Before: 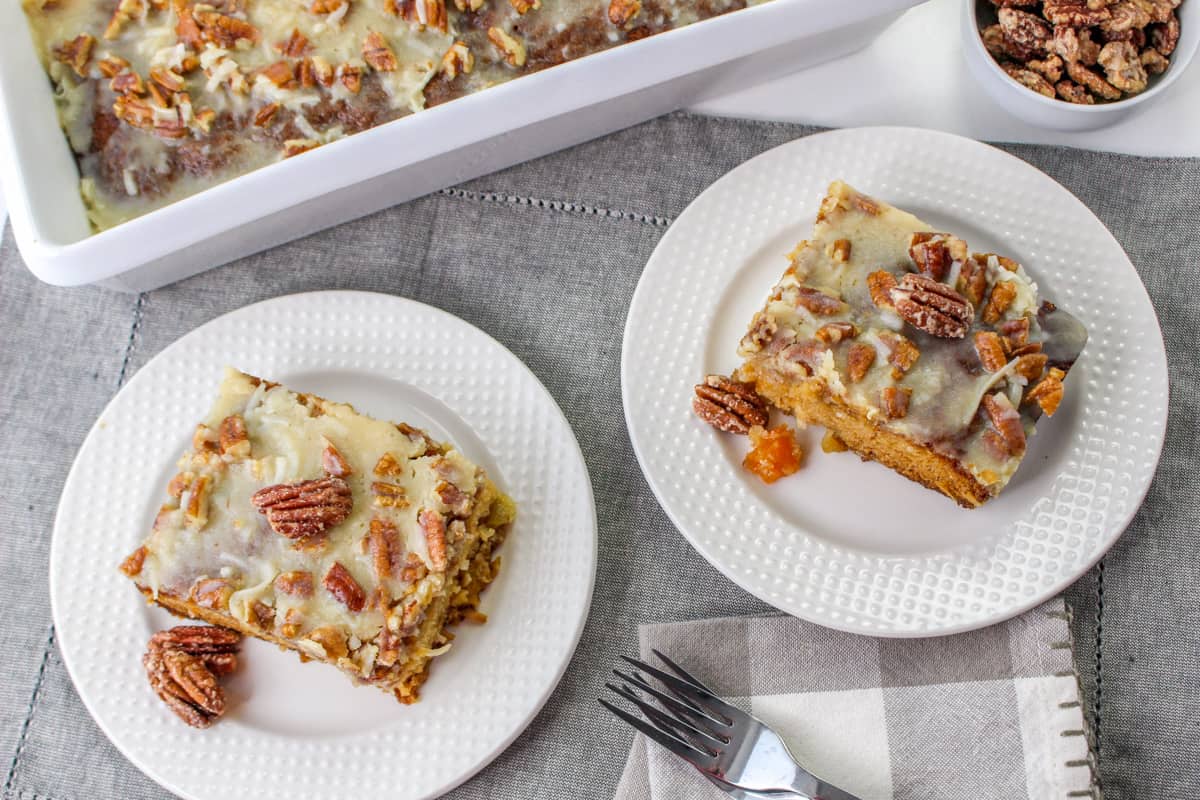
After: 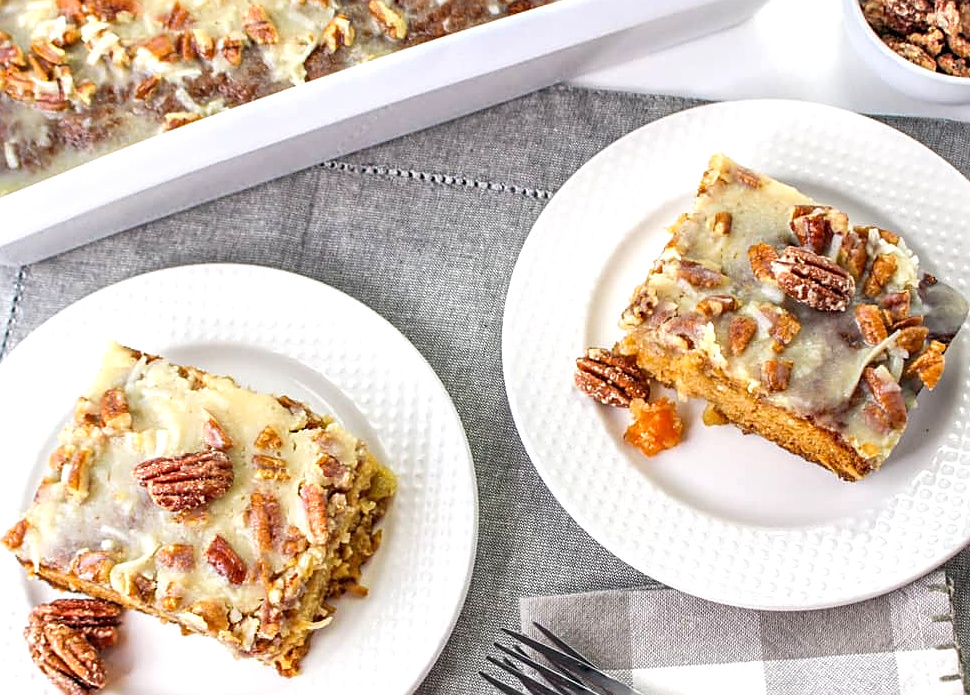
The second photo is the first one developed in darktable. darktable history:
exposure: exposure 0.566 EV, compensate highlight preservation false
sharpen: on, module defaults
crop: left 9.929%, top 3.475%, right 9.188%, bottom 9.529%
